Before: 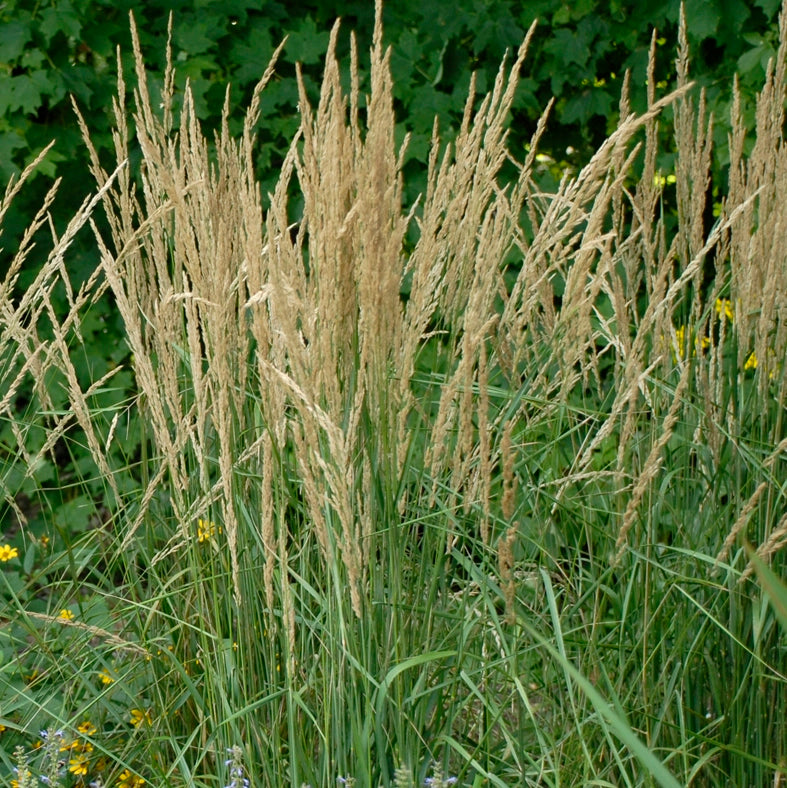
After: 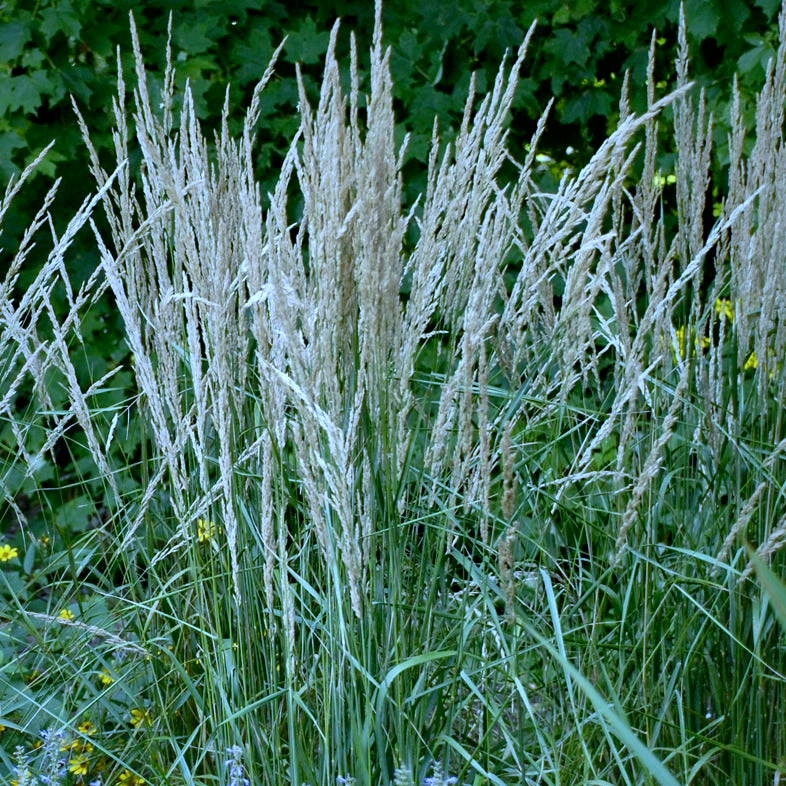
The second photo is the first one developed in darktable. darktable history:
local contrast: mode bilateral grid, contrast 100, coarseness 100, detail 165%, midtone range 0.2
white balance: red 0.766, blue 1.537
crop: top 0.05%, bottom 0.098%
